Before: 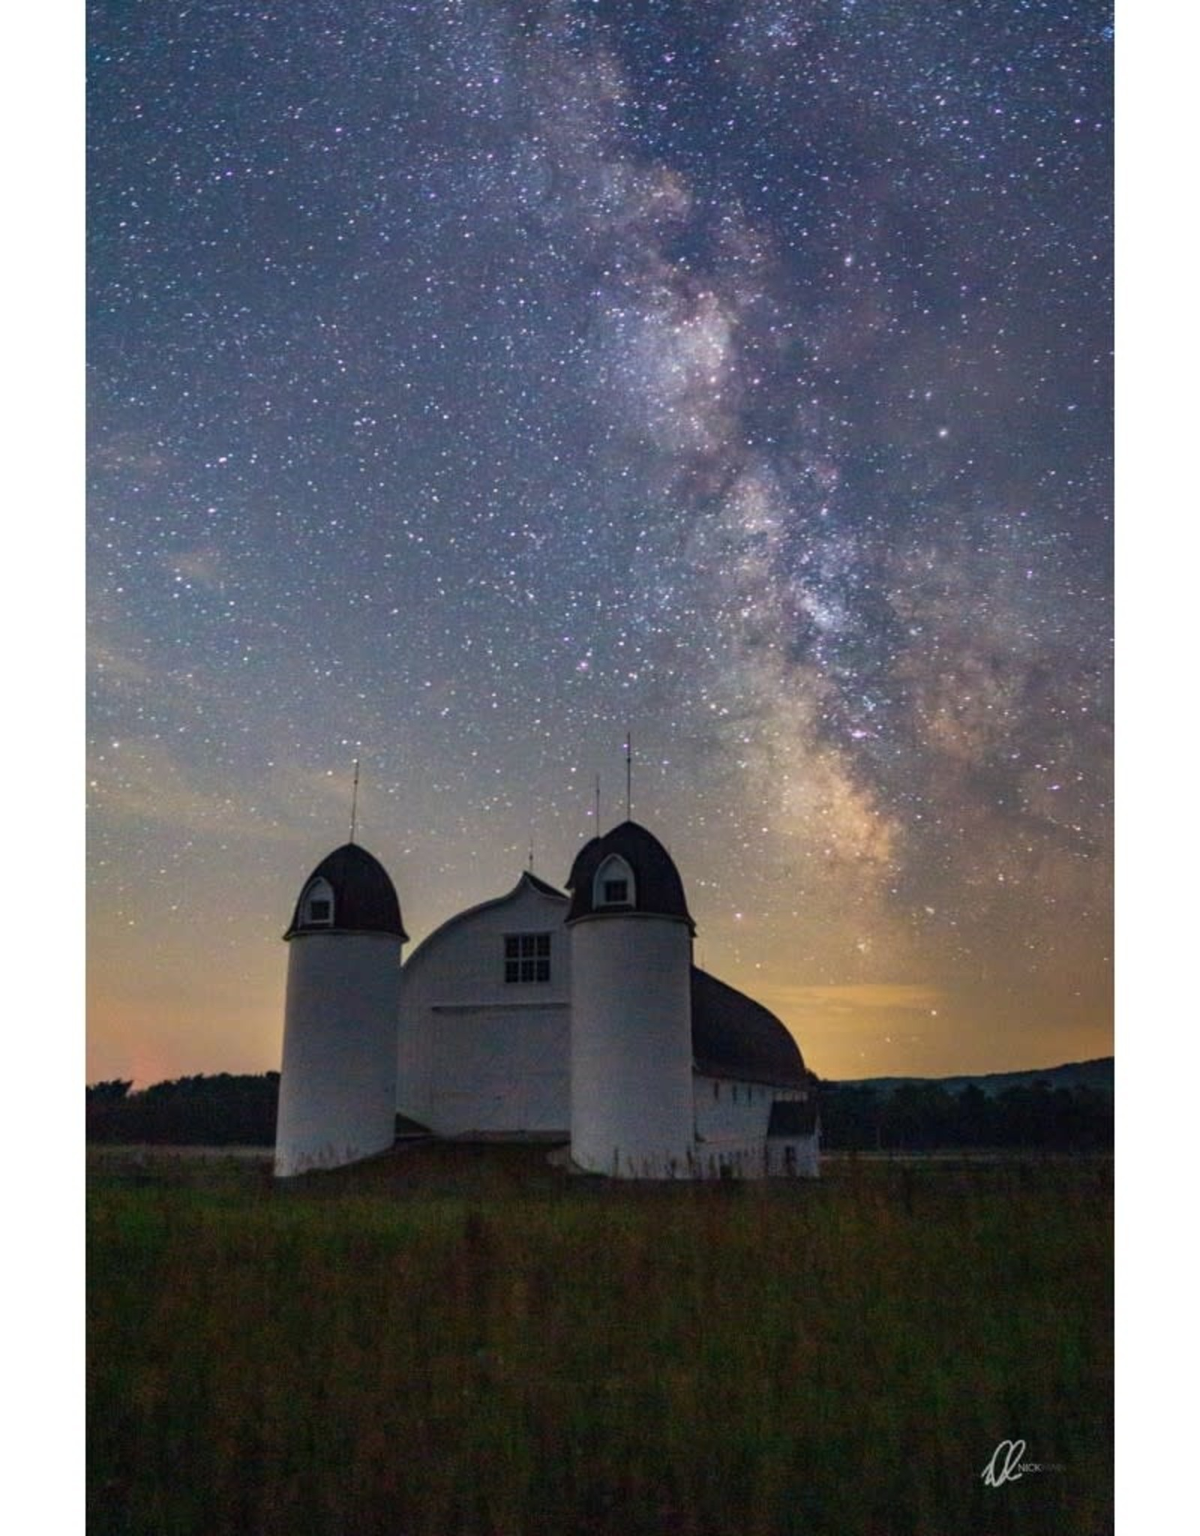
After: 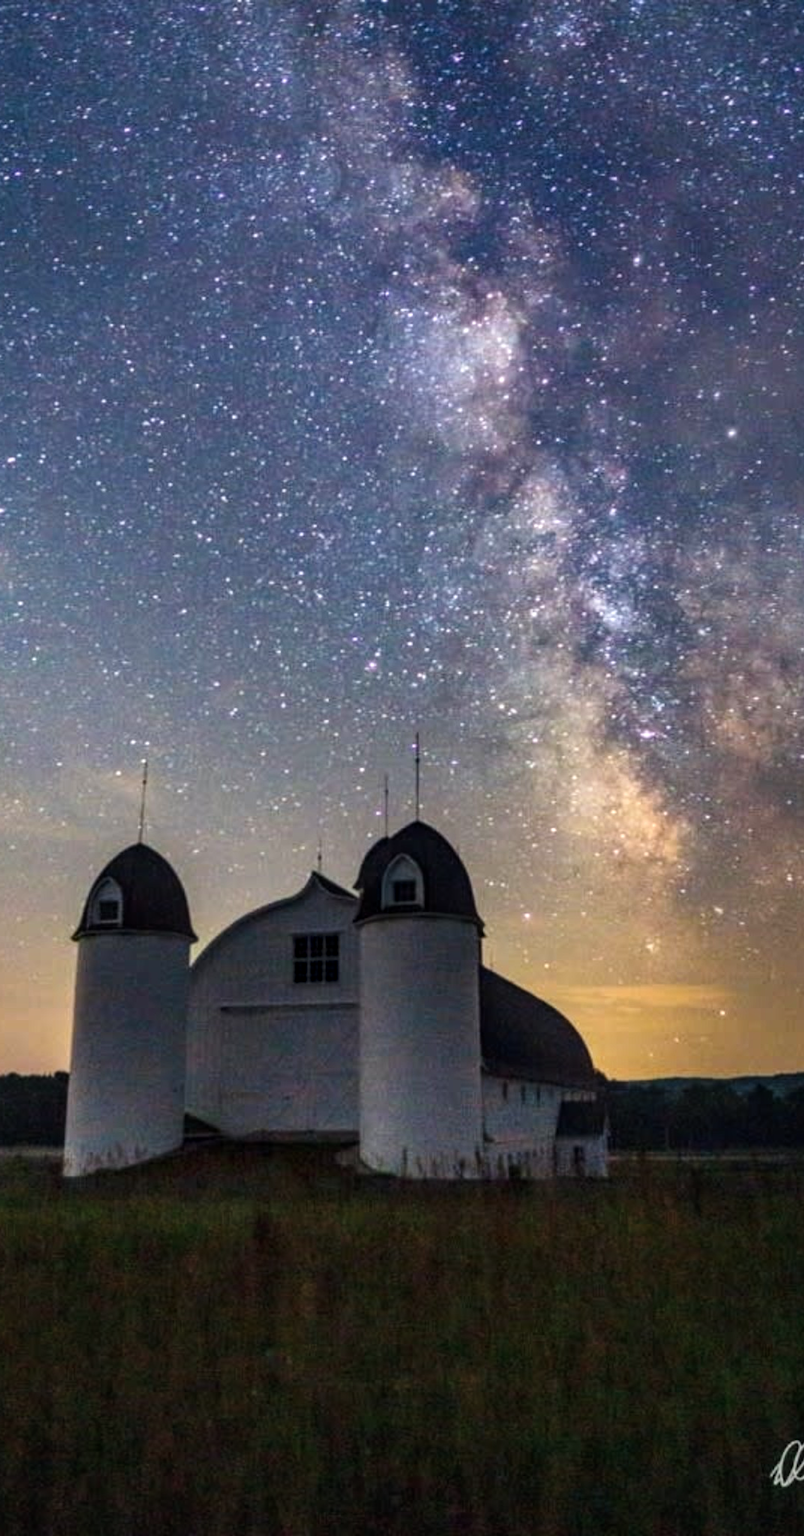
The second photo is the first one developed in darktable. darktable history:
tone curve: curves: ch0 [(0, 0.01) (0.037, 0.032) (0.131, 0.108) (0.275, 0.258) (0.483, 0.512) (0.61, 0.661) (0.696, 0.76) (0.792, 0.867) (0.911, 0.955) (0.997, 0.995)]; ch1 [(0, 0) (0.308, 0.268) (0.425, 0.383) (0.503, 0.502) (0.529, 0.543) (0.706, 0.754) (0.869, 0.907) (1, 1)]; ch2 [(0, 0) (0.228, 0.196) (0.336, 0.315) (0.399, 0.403) (0.485, 0.487) (0.502, 0.502) (0.525, 0.523) (0.545, 0.552) (0.587, 0.61) (0.636, 0.654) (0.711, 0.729) (0.855, 0.87) (0.998, 0.977)], preserve colors none
crop and rotate: left 17.632%, right 15.255%
local contrast: on, module defaults
